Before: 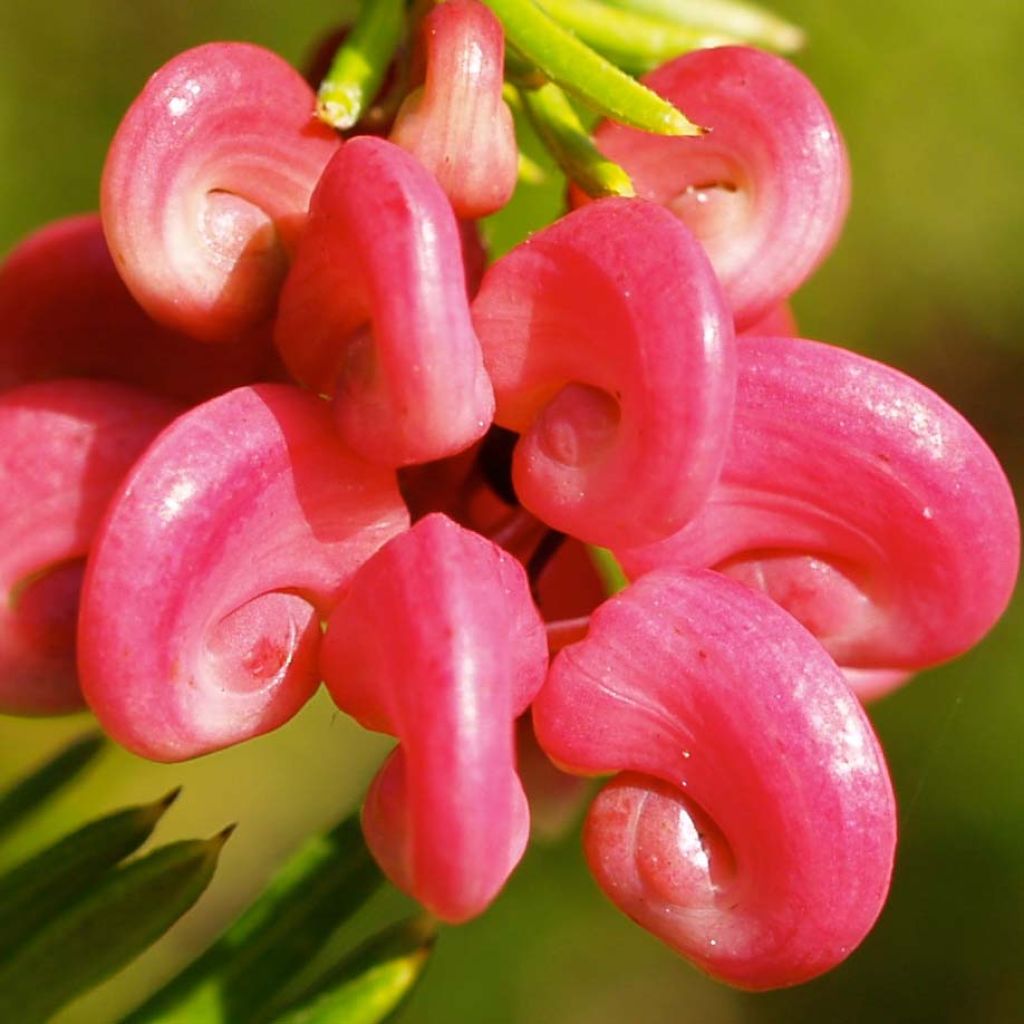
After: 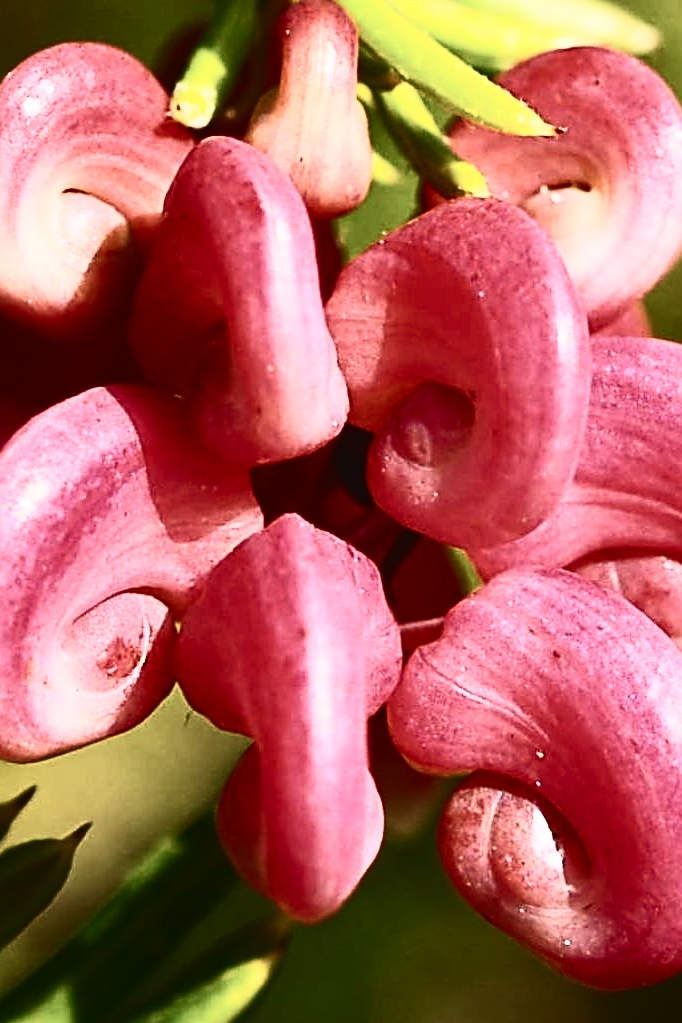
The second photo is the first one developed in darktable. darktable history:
crop and rotate: left 14.349%, right 18.956%
sharpen: radius 3.117
exposure: black level correction -0.015, exposure -0.504 EV, compensate highlight preservation false
contrast brightness saturation: contrast 0.922, brightness 0.203
